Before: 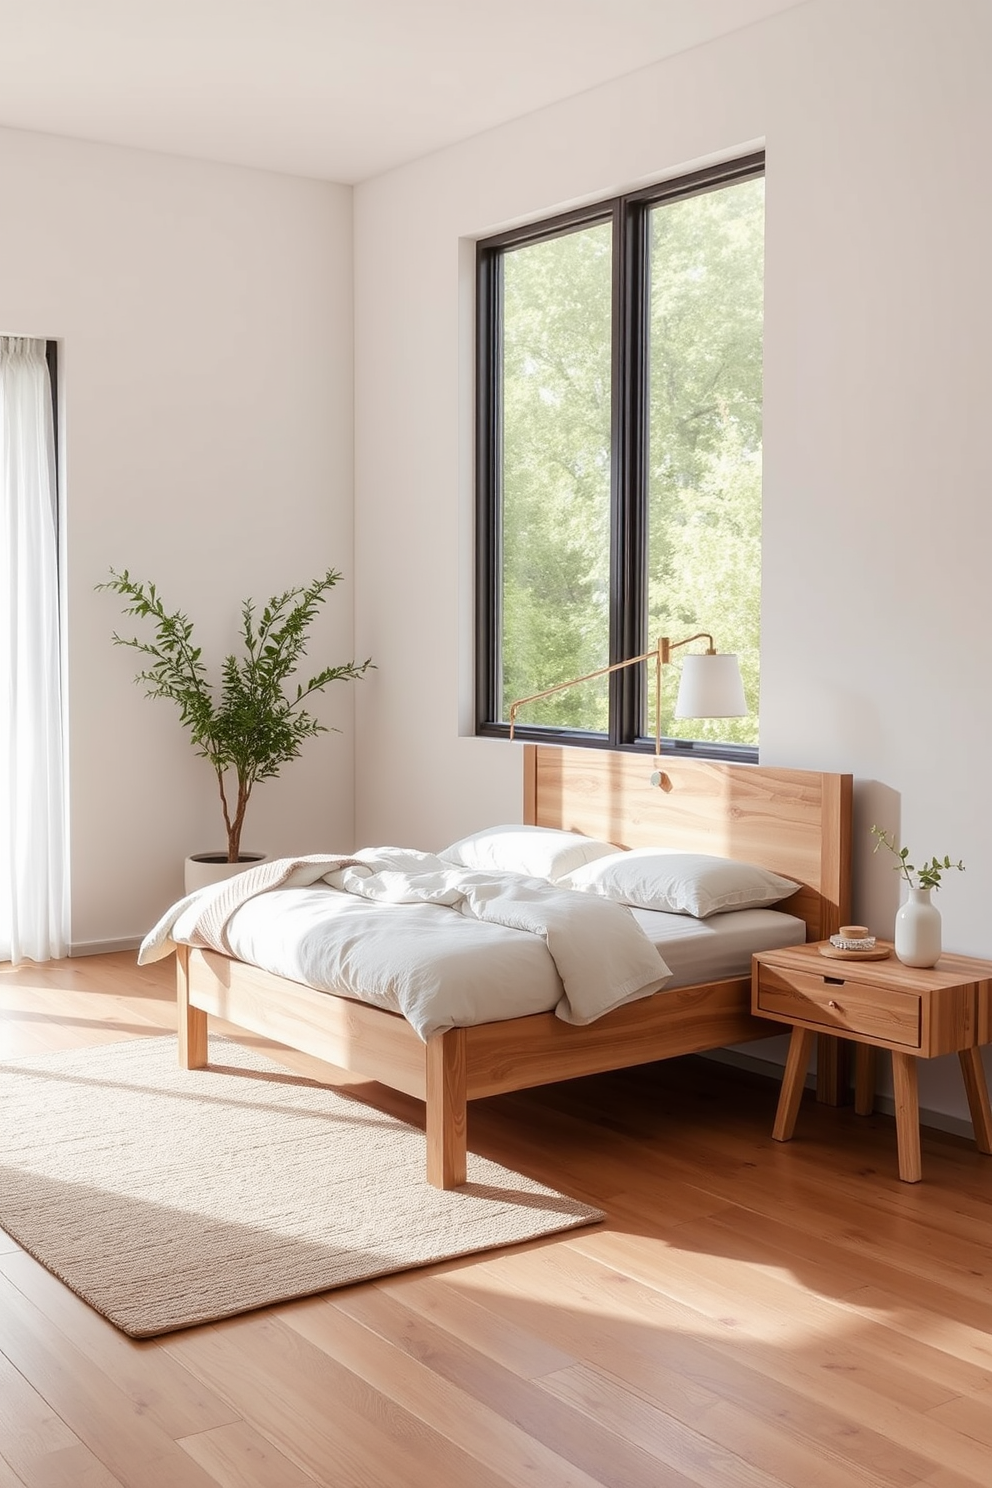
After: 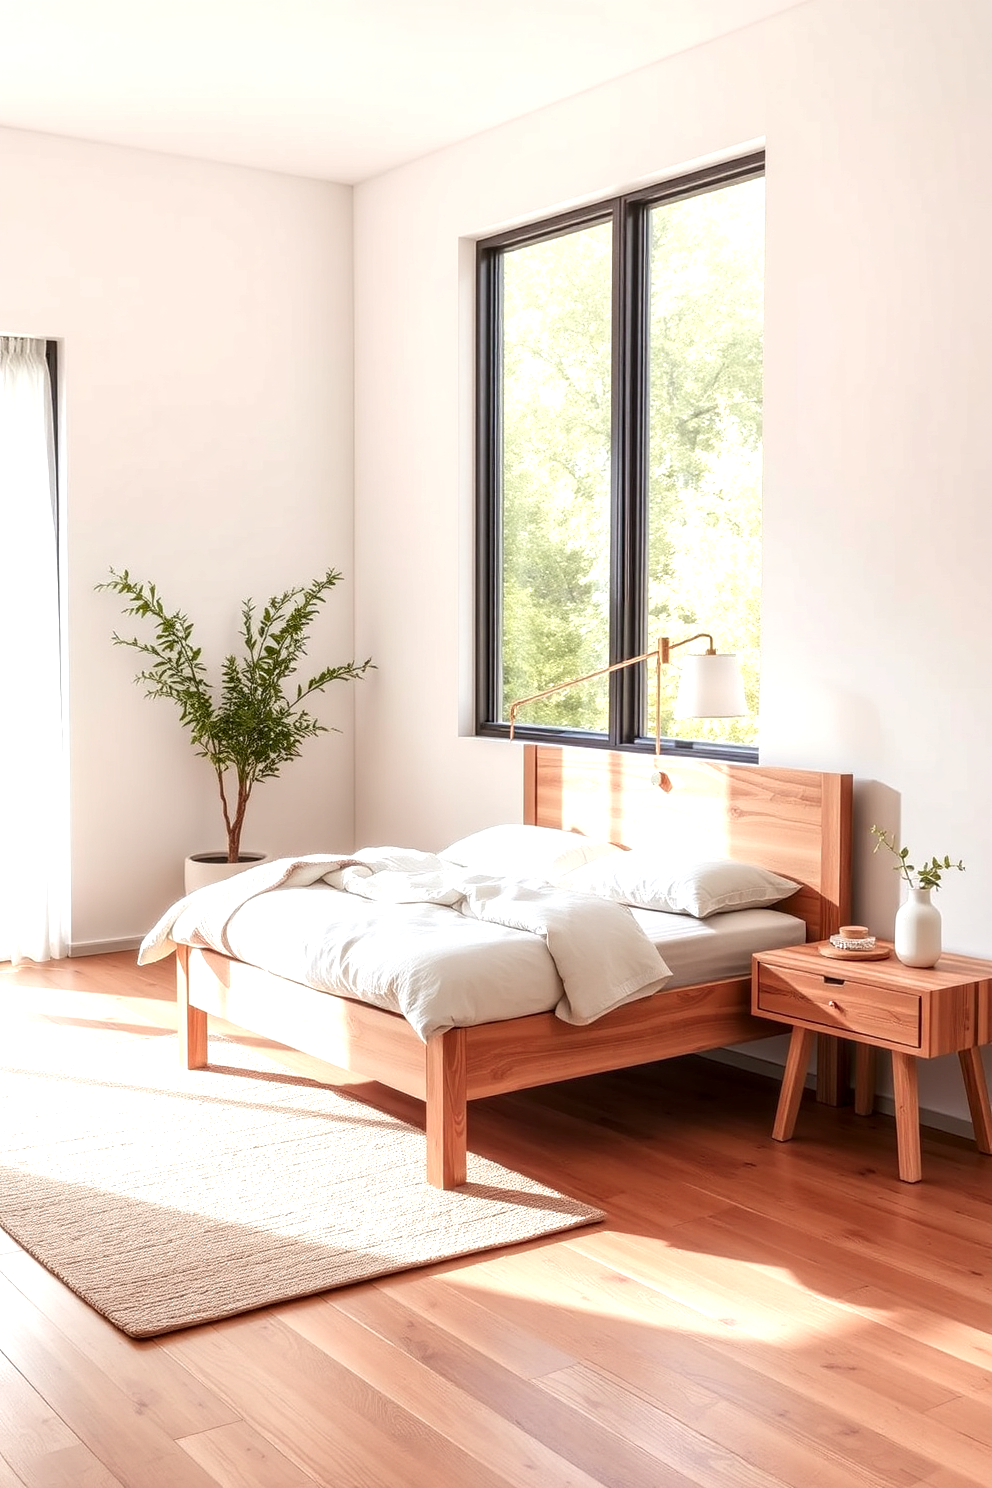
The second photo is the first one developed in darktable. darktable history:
color zones: curves: ch1 [(0.309, 0.524) (0.41, 0.329) (0.508, 0.509)]; ch2 [(0.25, 0.457) (0.75, 0.5)]
local contrast: detail 130%
exposure: exposure 0.6 EV, compensate exposure bias true, compensate highlight preservation false
